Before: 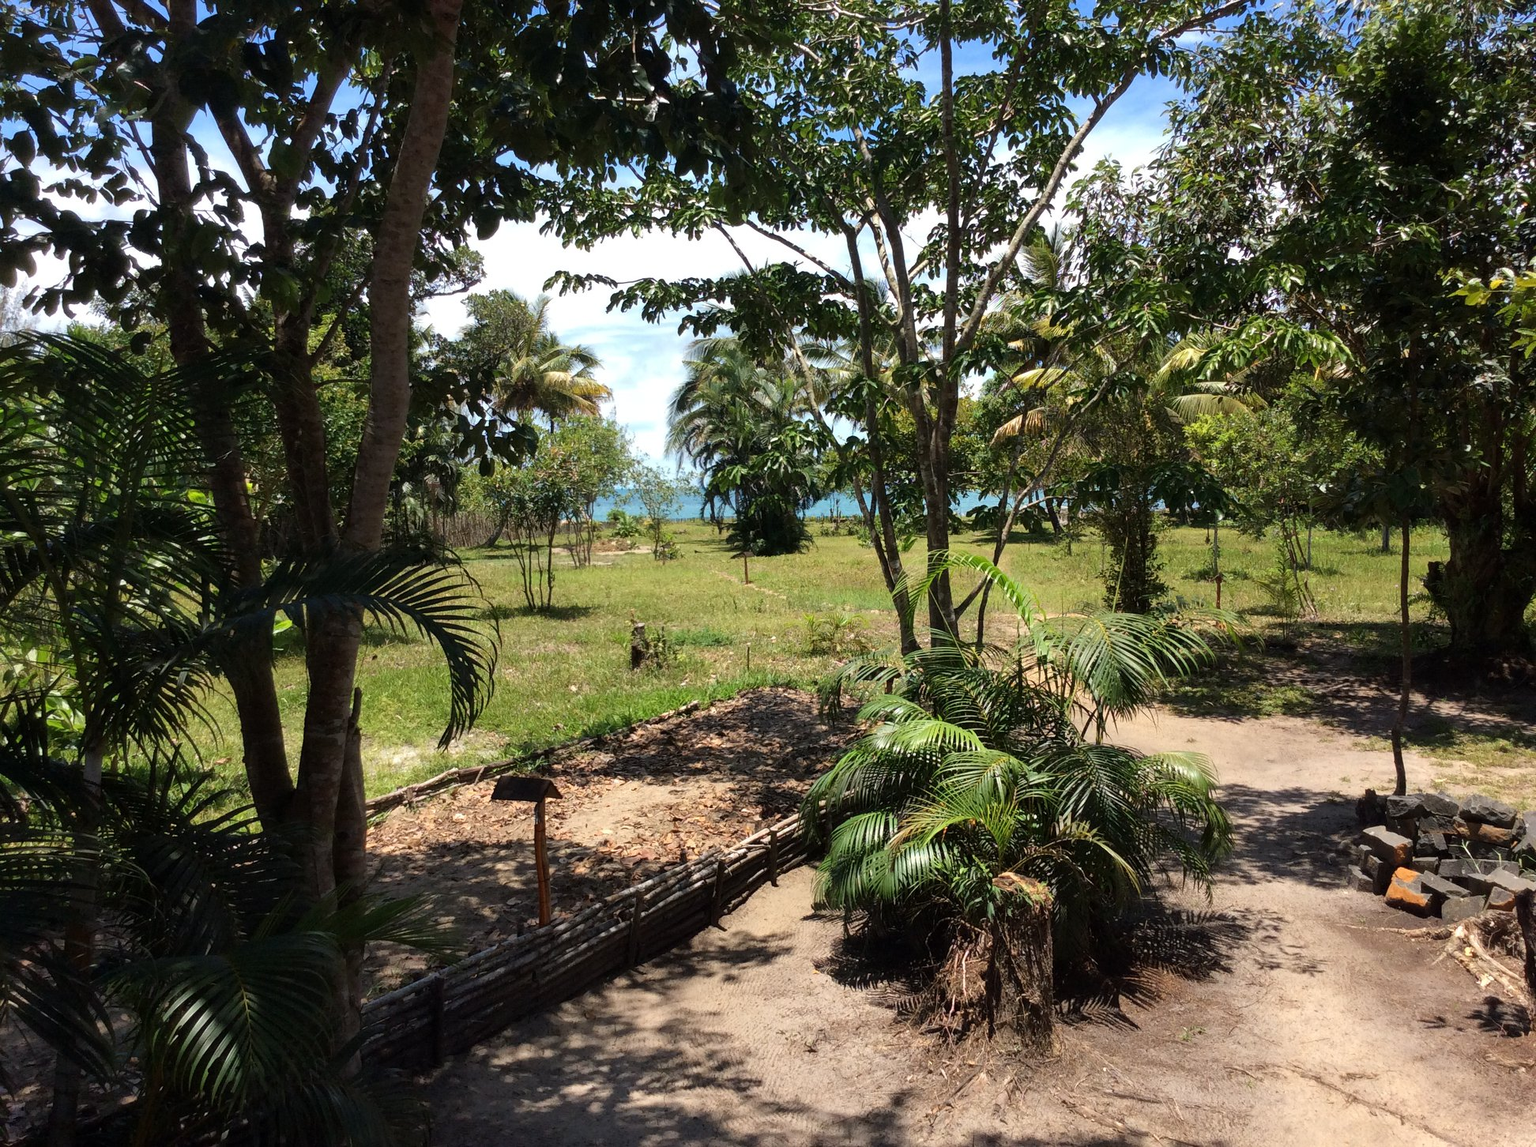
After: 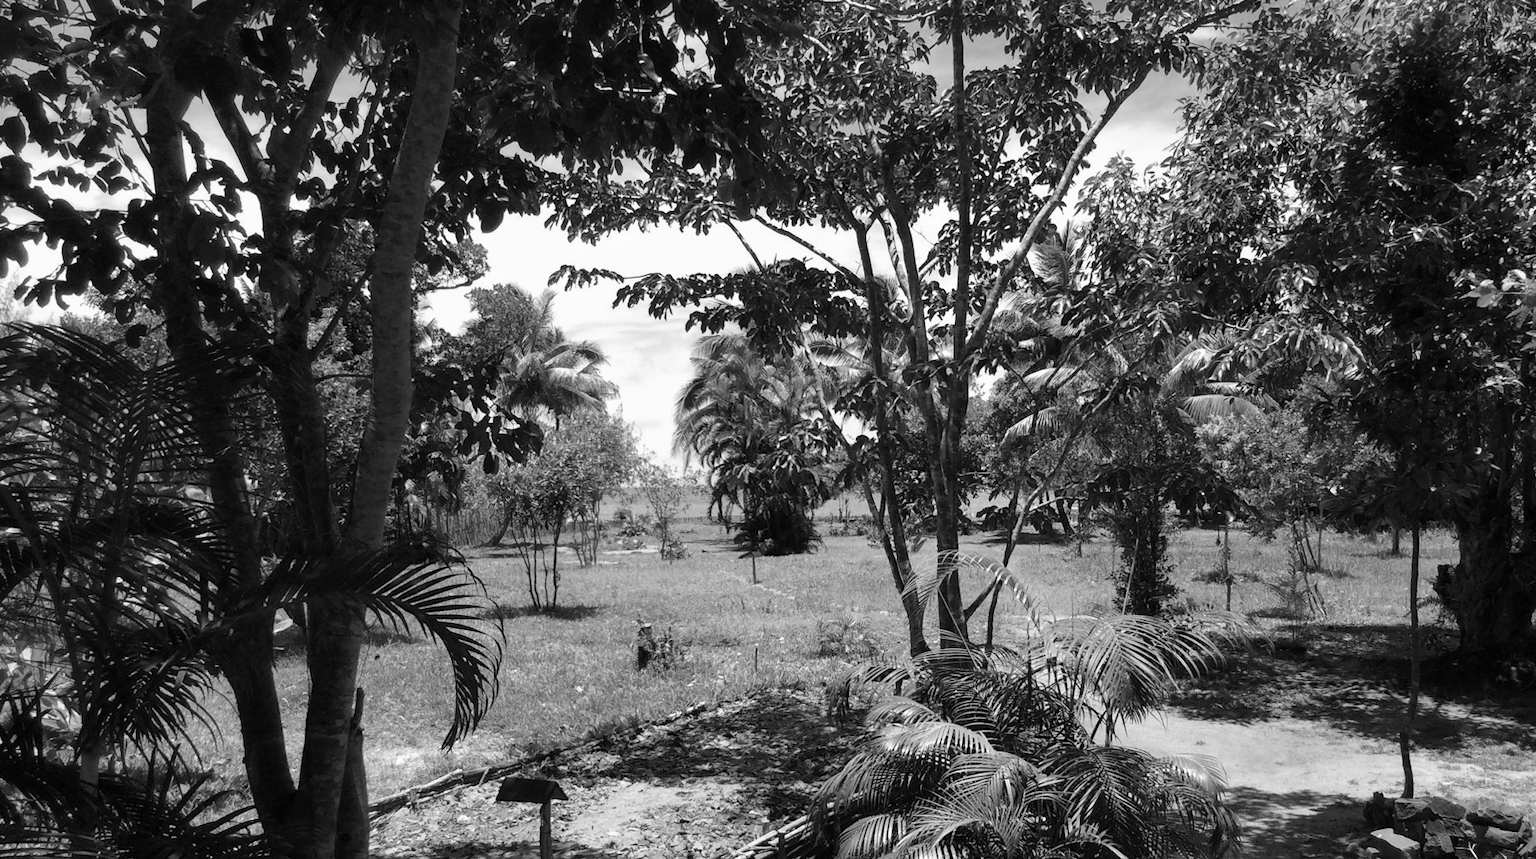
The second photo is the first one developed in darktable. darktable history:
monochrome: a -6.99, b 35.61, size 1.4
rotate and perspective: rotation 0.174°, lens shift (vertical) 0.013, lens shift (horizontal) 0.019, shear 0.001, automatic cropping original format, crop left 0.007, crop right 0.991, crop top 0.016, crop bottom 0.997
crop: bottom 24.967%
